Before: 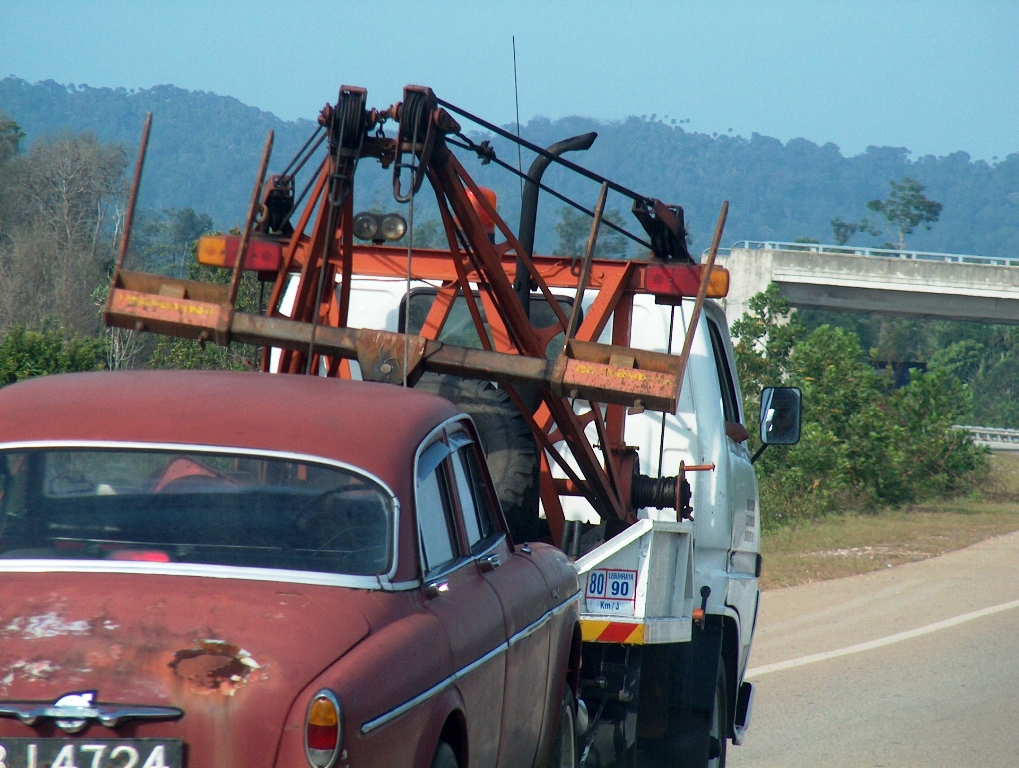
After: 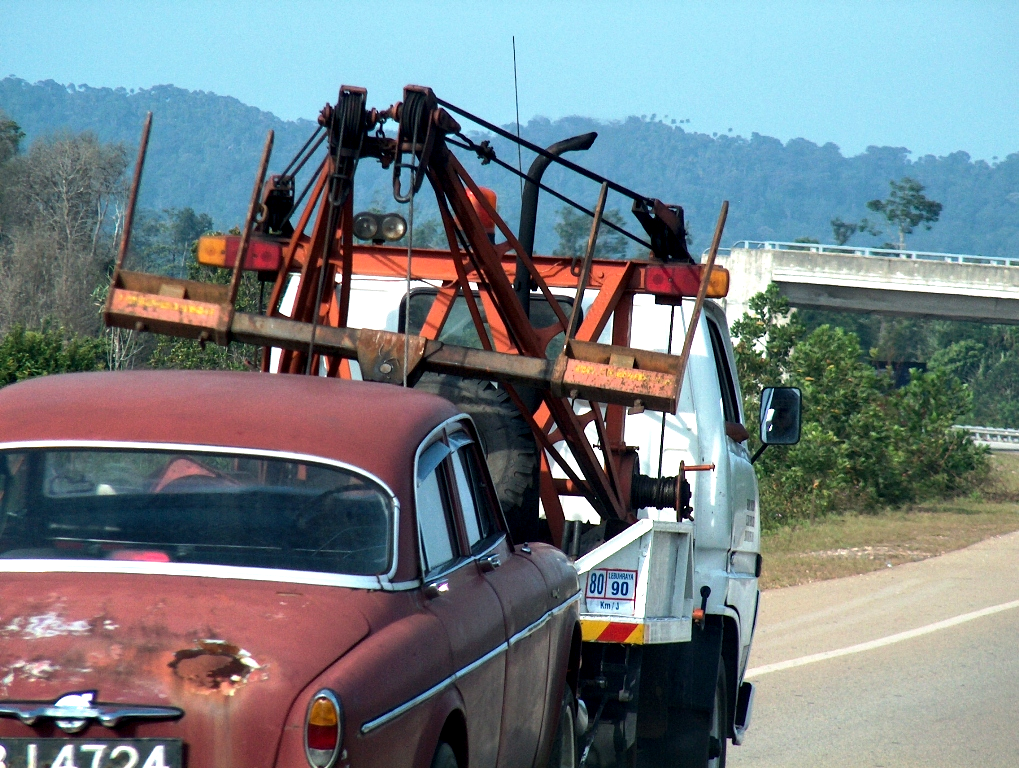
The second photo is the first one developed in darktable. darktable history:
tone equalizer: -8 EV -0.417 EV, -7 EV -0.389 EV, -6 EV -0.333 EV, -5 EV -0.222 EV, -3 EV 0.222 EV, -2 EV 0.333 EV, -1 EV 0.389 EV, +0 EV 0.417 EV, edges refinement/feathering 500, mask exposure compensation -1.57 EV, preserve details no
contrast equalizer: octaves 7, y [[0.6 ×6], [0.55 ×6], [0 ×6], [0 ×6], [0 ×6]], mix 0.35
